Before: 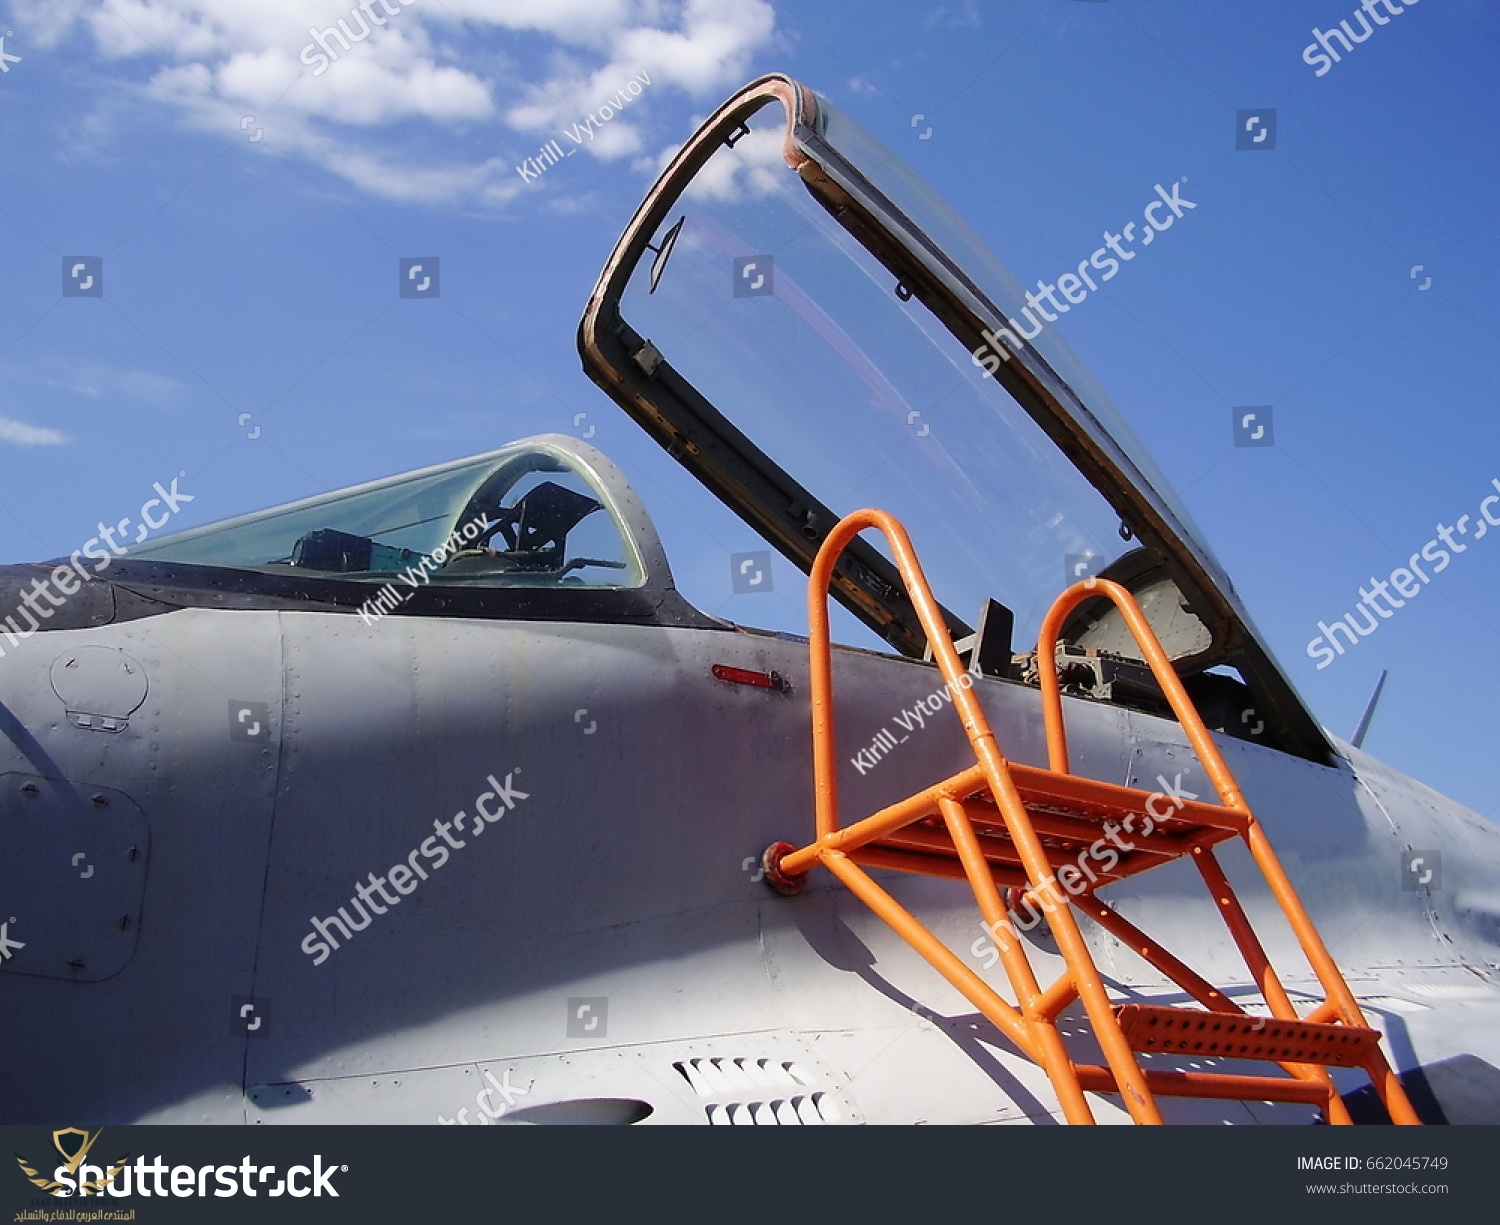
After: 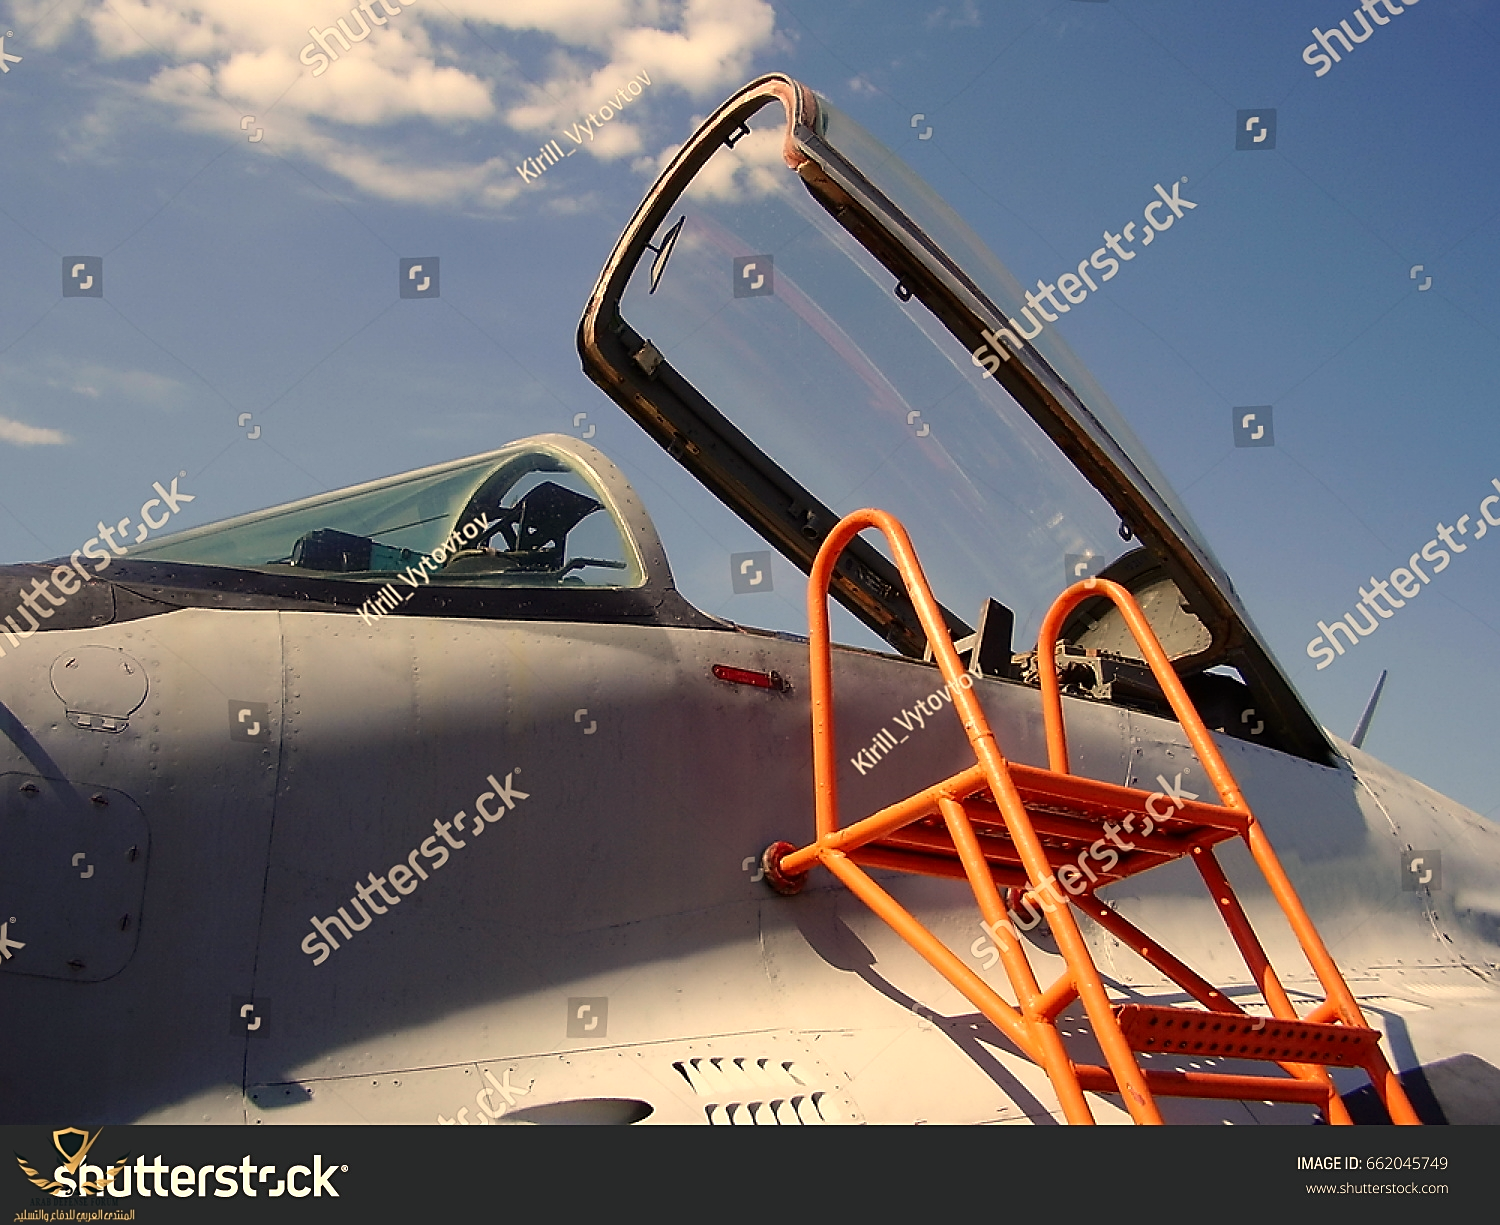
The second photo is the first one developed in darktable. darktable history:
sharpen: on, module defaults
contrast brightness saturation: contrast 0.03, brightness -0.04
white balance: red 1.138, green 0.996, blue 0.812
